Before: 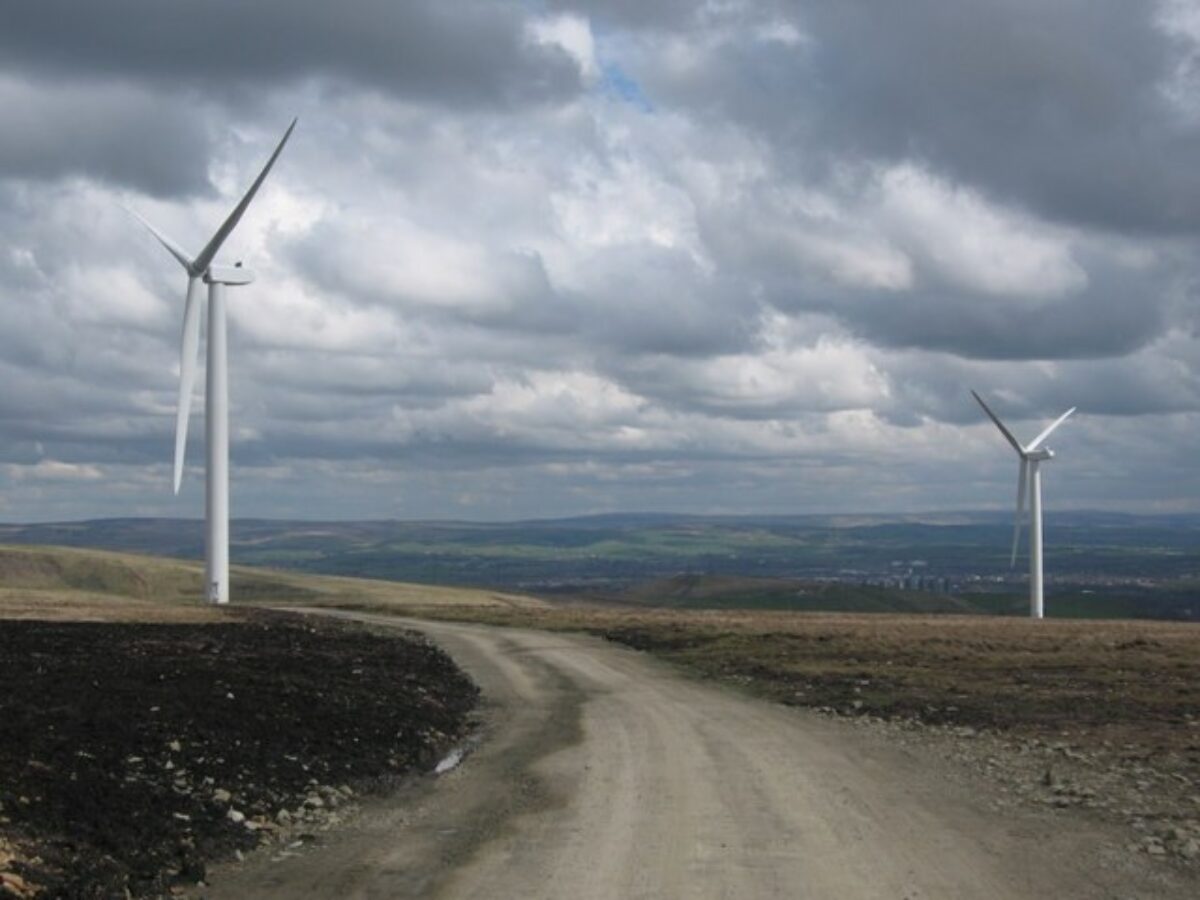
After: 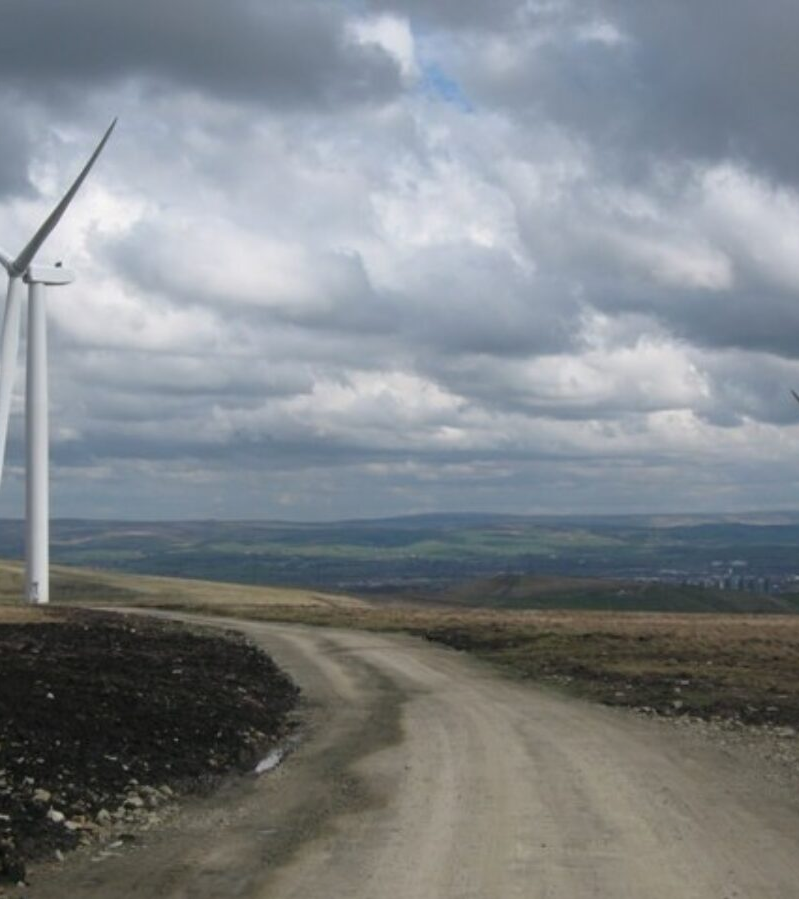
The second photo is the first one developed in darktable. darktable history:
crop and rotate: left 15.055%, right 18.278%
tone equalizer: on, module defaults
